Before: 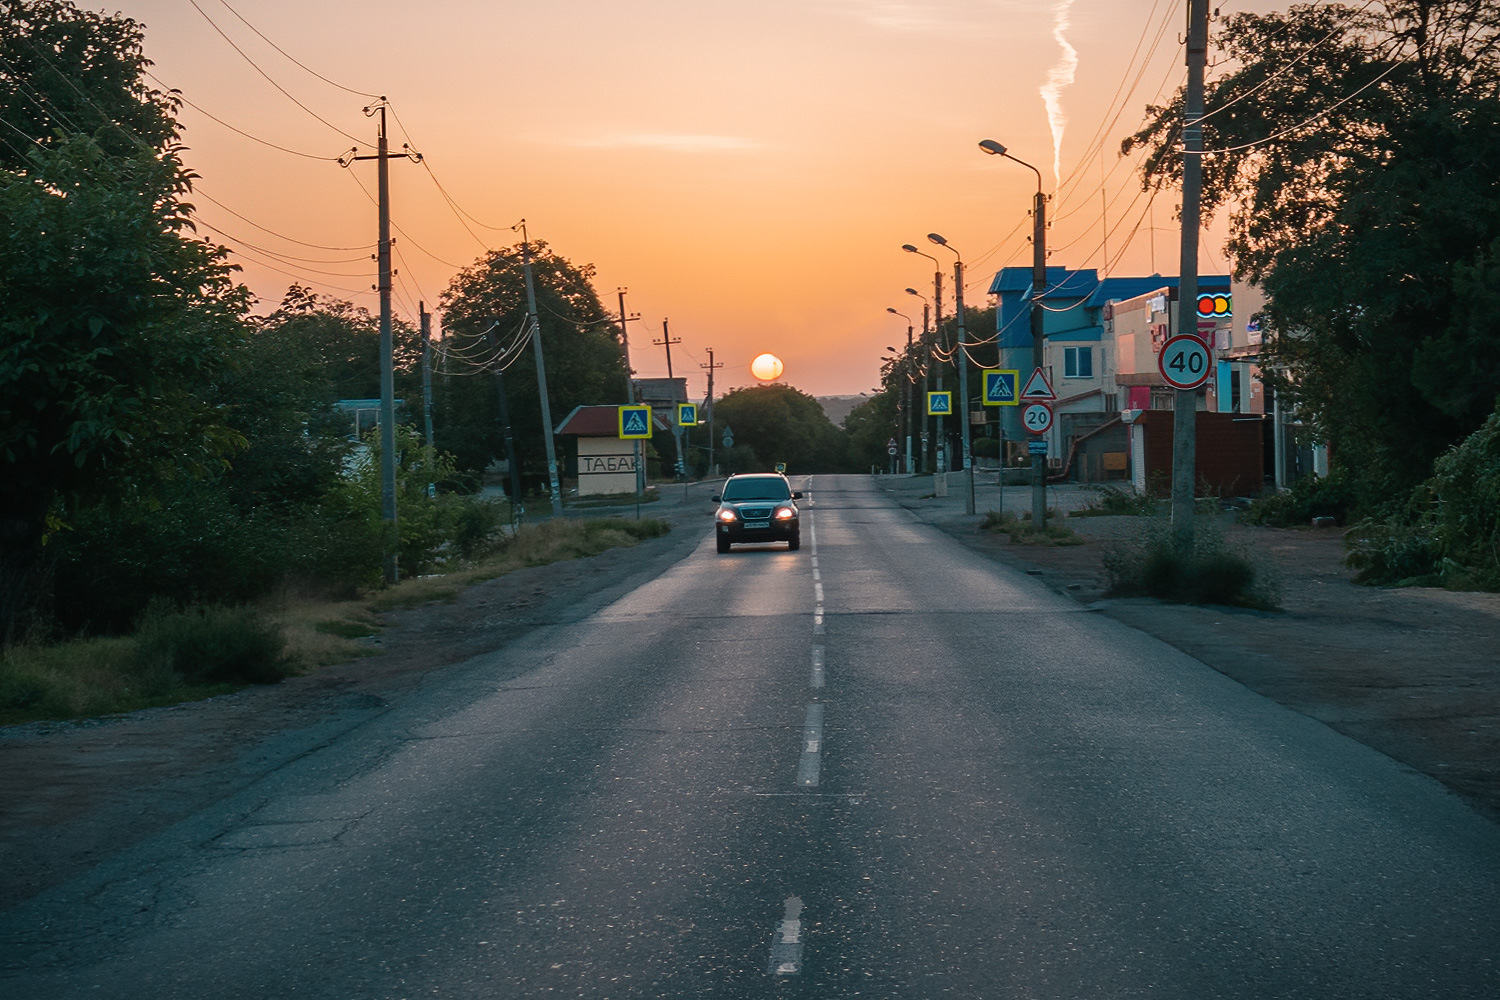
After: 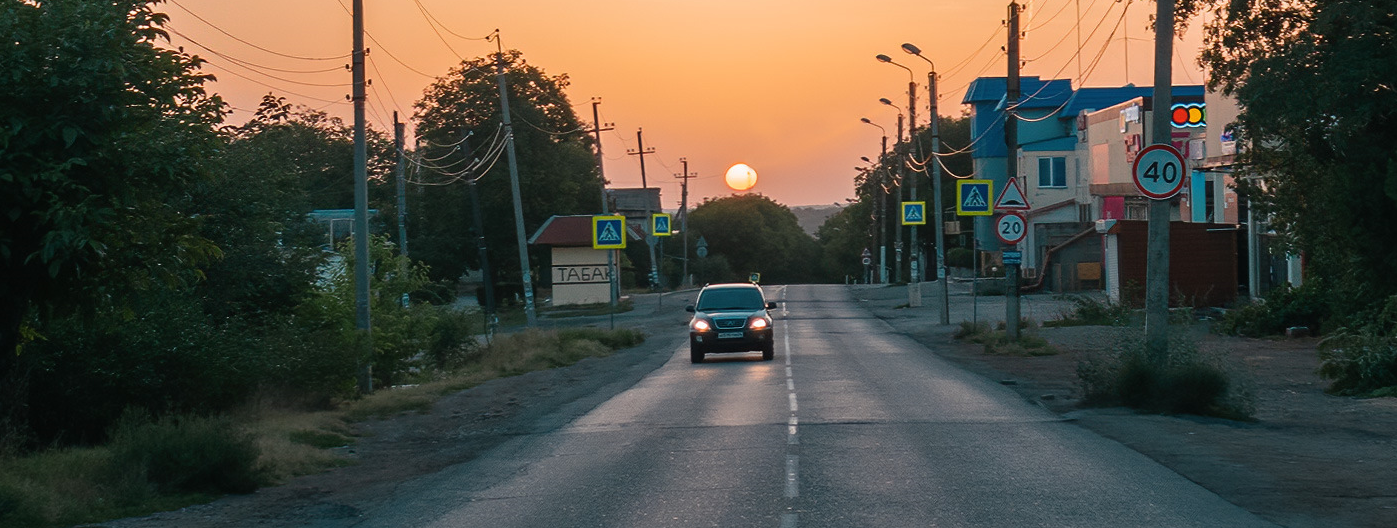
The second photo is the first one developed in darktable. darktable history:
crop: left 1.761%, top 19.079%, right 5.062%, bottom 28.102%
